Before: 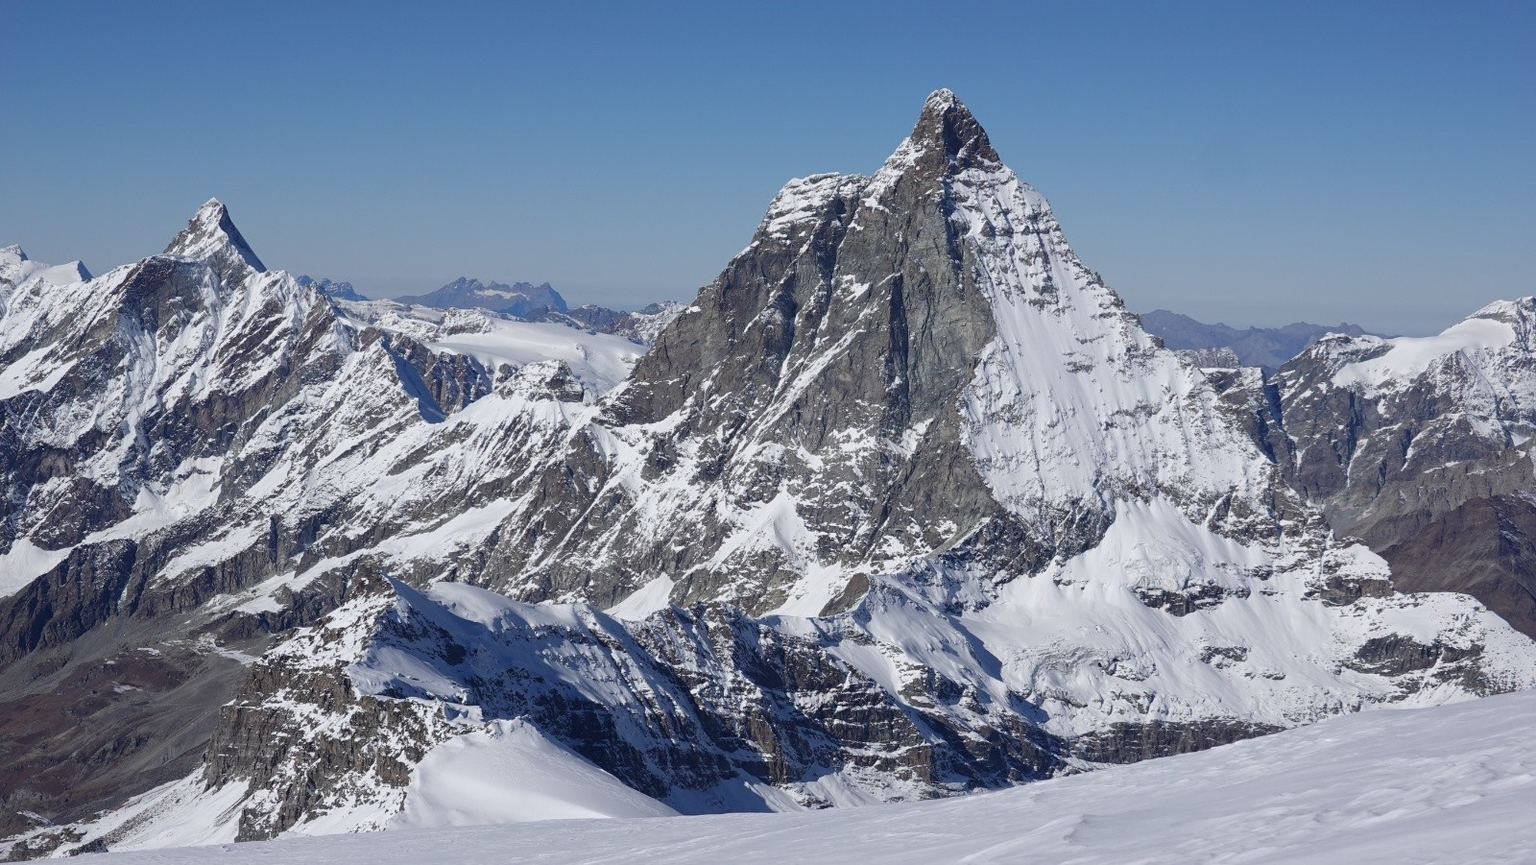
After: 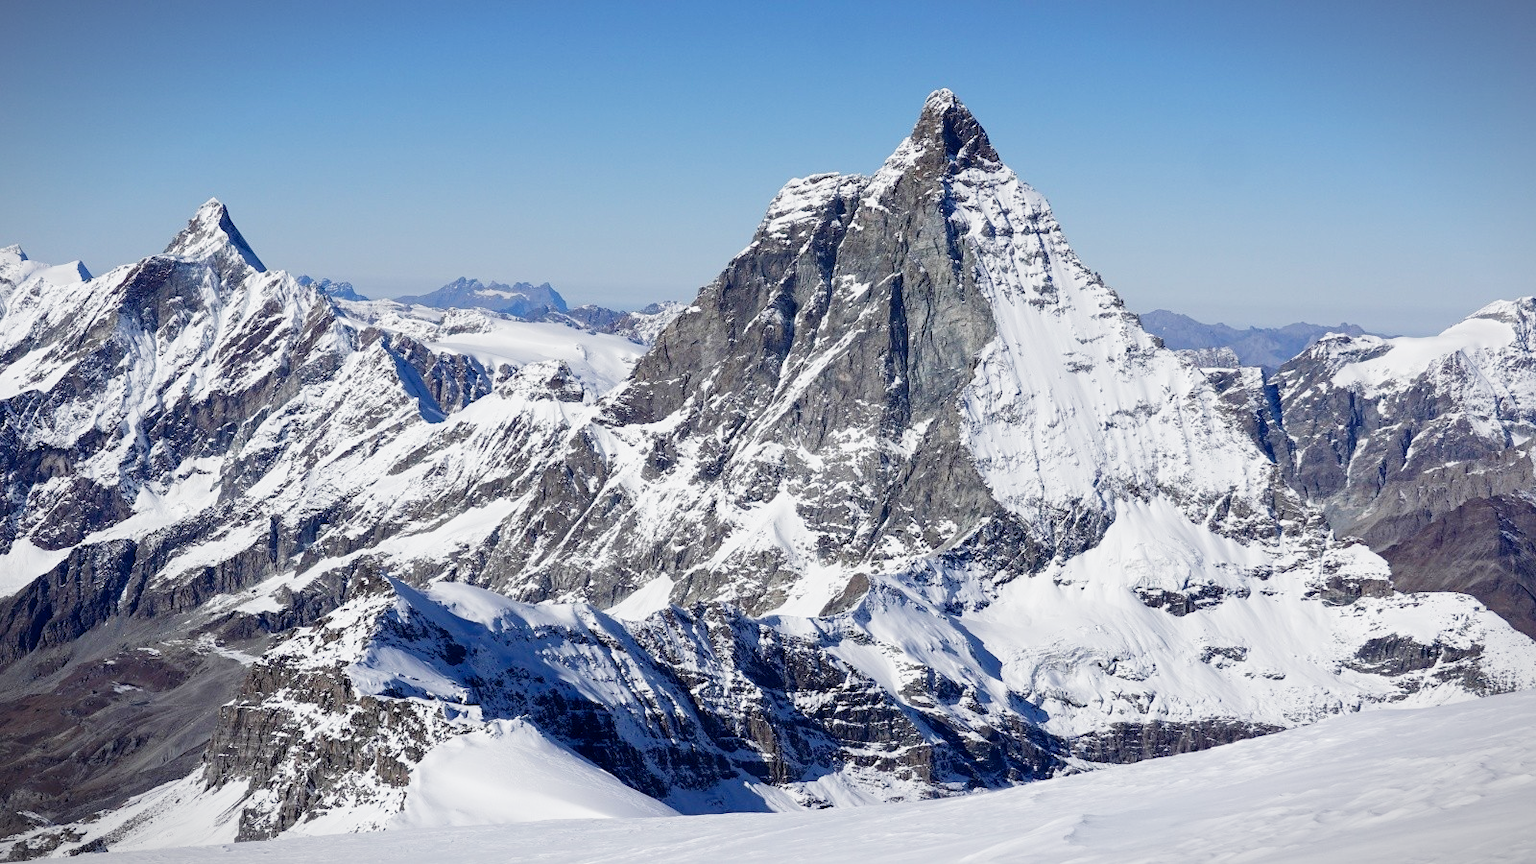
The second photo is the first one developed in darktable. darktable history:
filmic rgb: middle gray luminance 12.74%, black relative exposure -10.13 EV, white relative exposure 3.47 EV, threshold 6 EV, target black luminance 0%, hardness 5.74, latitude 44.69%, contrast 1.221, highlights saturation mix 5%, shadows ↔ highlights balance 26.78%, add noise in highlights 0, preserve chrominance no, color science v3 (2019), use custom middle-gray values true, iterations of high-quality reconstruction 0, contrast in highlights soft, enable highlight reconstruction true
vignetting: fall-off start 100%, fall-off radius 64.94%, automatic ratio true, unbound false
